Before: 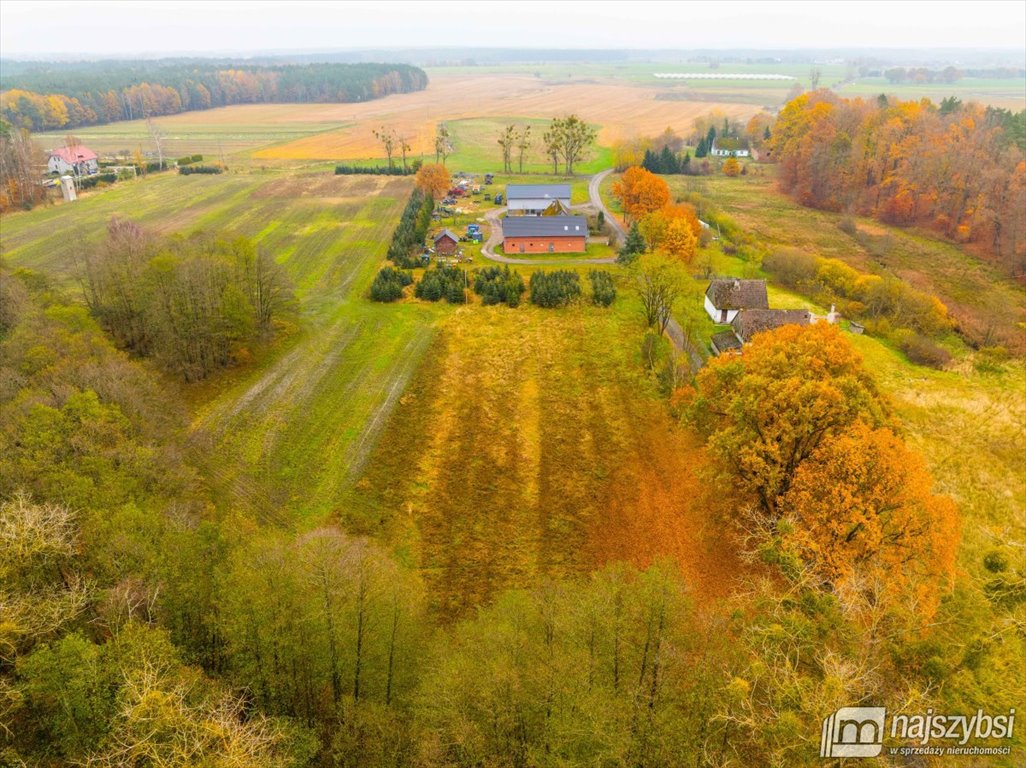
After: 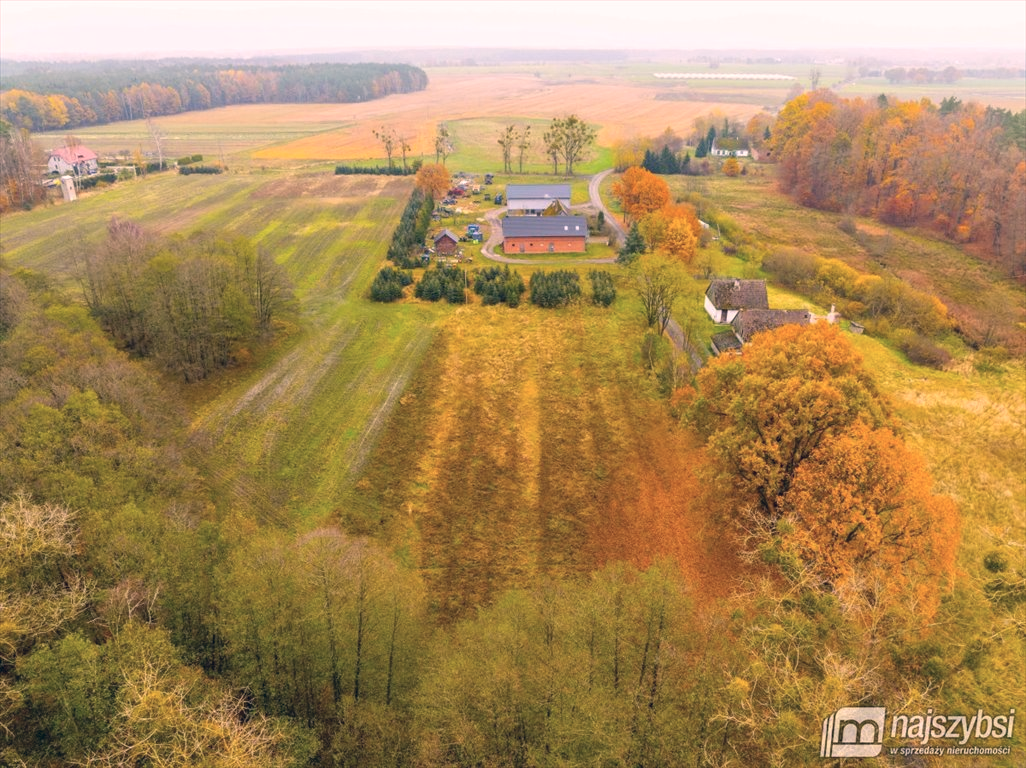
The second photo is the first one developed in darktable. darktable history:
exposure: black level correction -0.001, exposure 0.08 EV, compensate highlight preservation false
color correction: highlights a* 14.07, highlights b* 6, shadows a* -5.56, shadows b* -15.64, saturation 0.84
